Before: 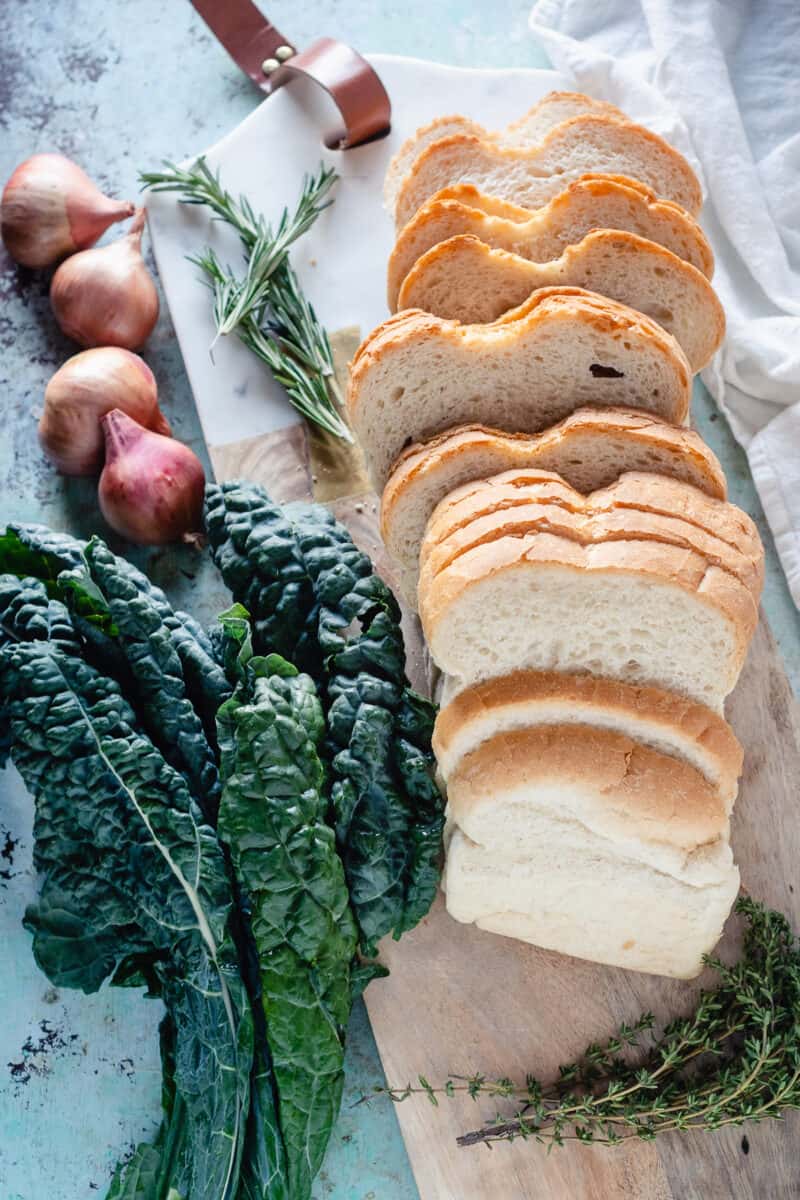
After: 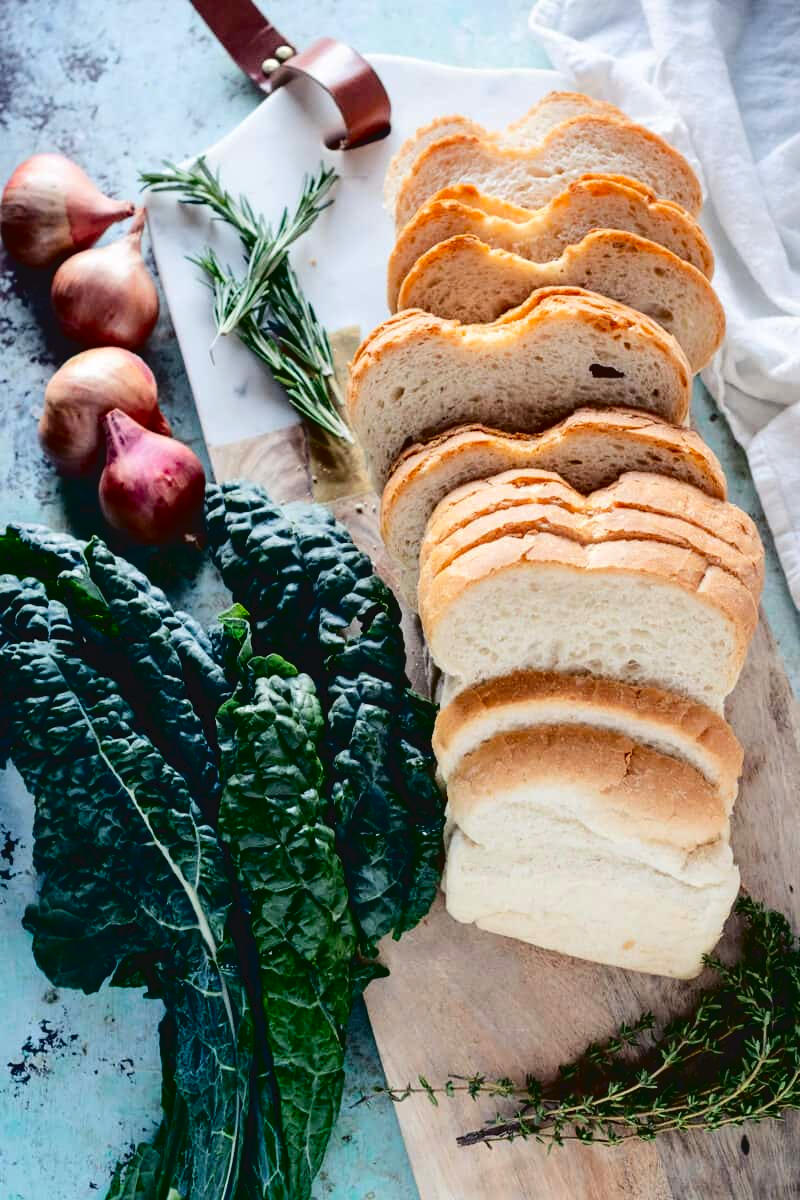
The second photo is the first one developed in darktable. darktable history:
tone curve: curves: ch0 [(0, 0) (0.003, 0.048) (0.011, 0.048) (0.025, 0.048) (0.044, 0.049) (0.069, 0.048) (0.1, 0.052) (0.136, 0.071) (0.177, 0.109) (0.224, 0.157) (0.277, 0.233) (0.335, 0.32) (0.399, 0.404) (0.468, 0.496) (0.543, 0.582) (0.623, 0.653) (0.709, 0.738) (0.801, 0.811) (0.898, 0.895) (1, 1)], color space Lab, independent channels, preserve colors none
shadows and highlights: shadows 11.48, white point adjustment 1.11, highlights -1.65, soften with gaussian
contrast brightness saturation: contrast 0.124, brightness -0.115, saturation 0.204
